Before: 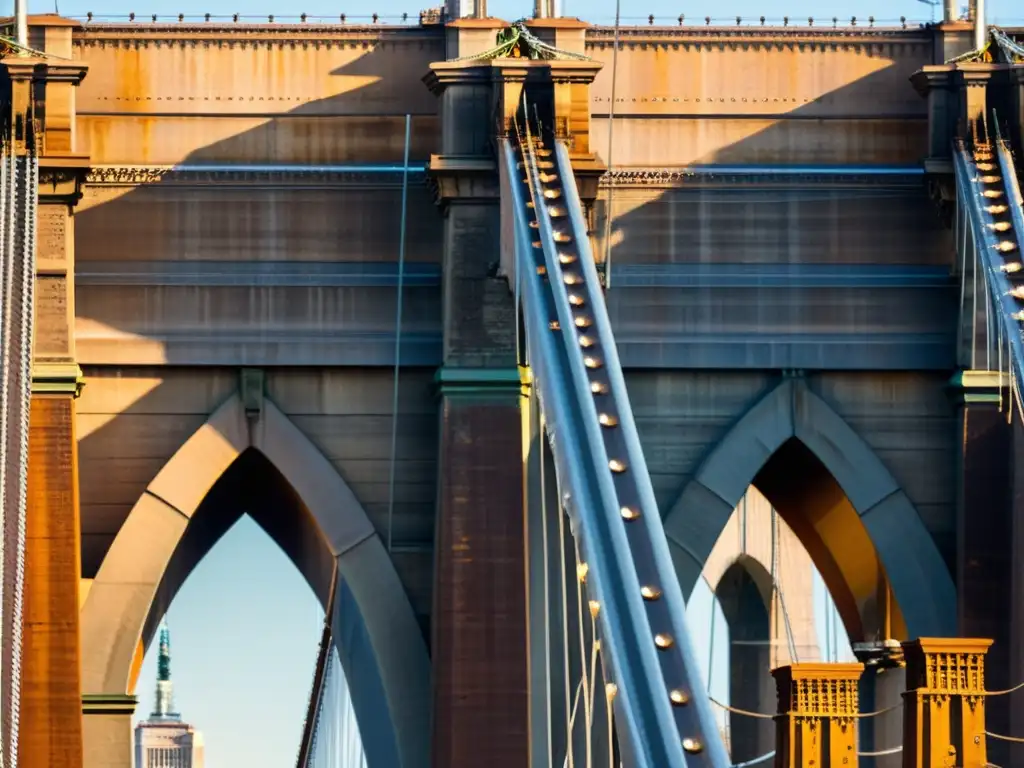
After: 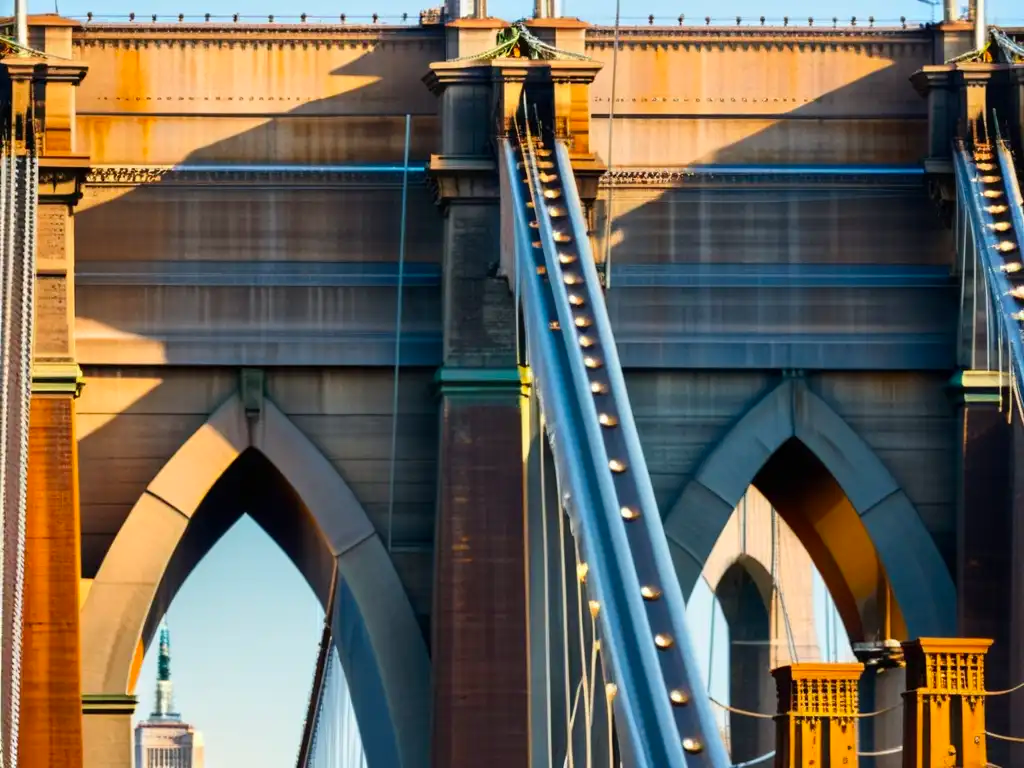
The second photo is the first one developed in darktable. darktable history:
contrast brightness saturation: contrast 0.036, saturation 0.152
base curve: curves: ch0 [(0, 0) (0.283, 0.295) (1, 1)]
